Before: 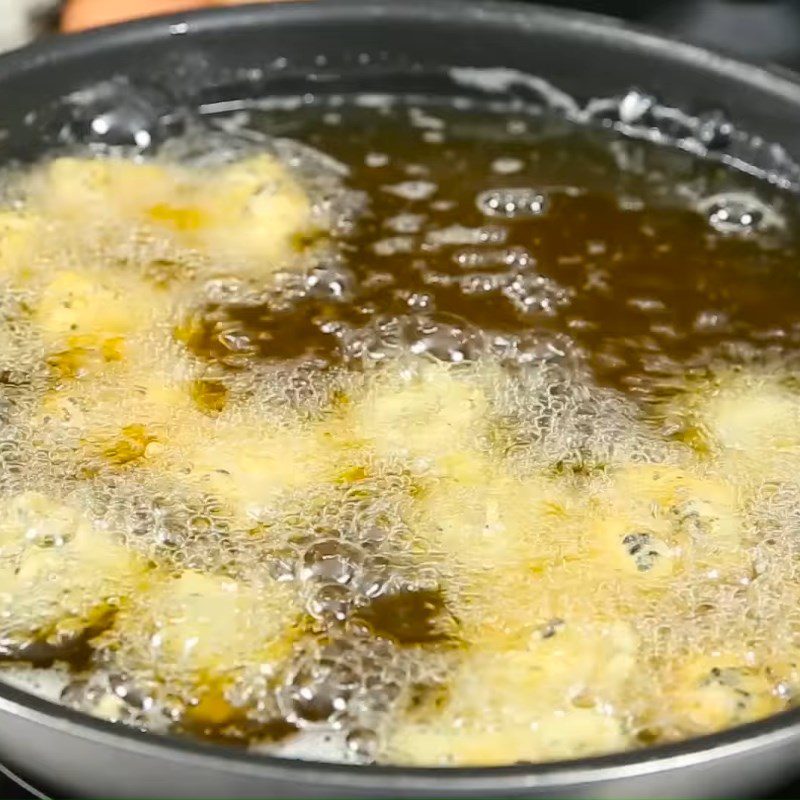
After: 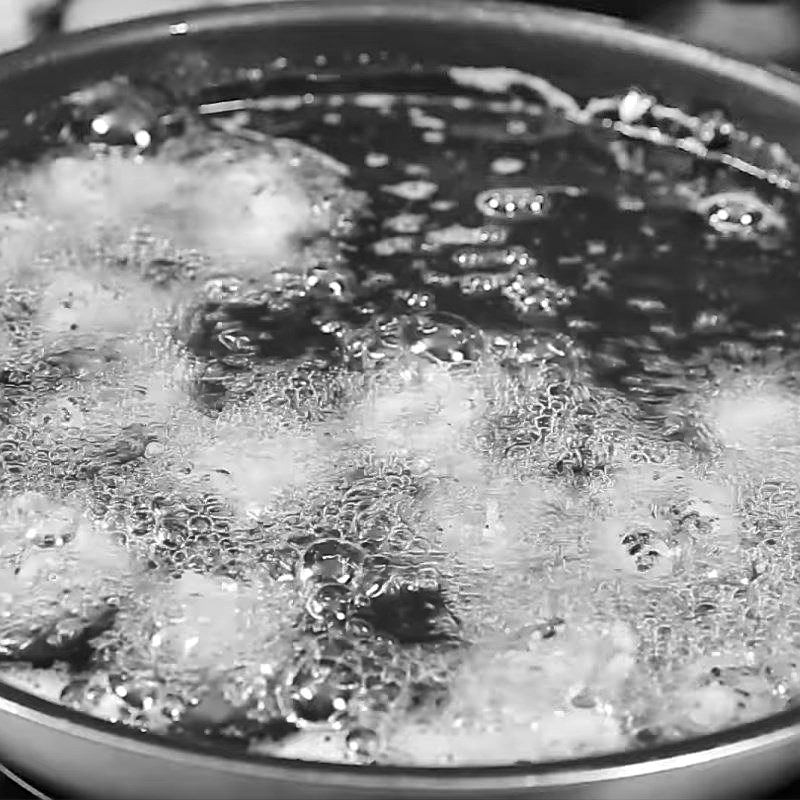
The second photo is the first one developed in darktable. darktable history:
shadows and highlights: shadows 59.29, soften with gaussian
color zones: curves: ch0 [(0, 0.613) (0.01, 0.613) (0.245, 0.448) (0.498, 0.529) (0.642, 0.665) (0.879, 0.777) (0.99, 0.613)]; ch1 [(0, 0) (0.143, 0) (0.286, 0) (0.429, 0) (0.571, 0) (0.714, 0) (0.857, 0)]
local contrast: mode bilateral grid, contrast 51, coarseness 51, detail 150%, midtone range 0.2
sharpen: on, module defaults
